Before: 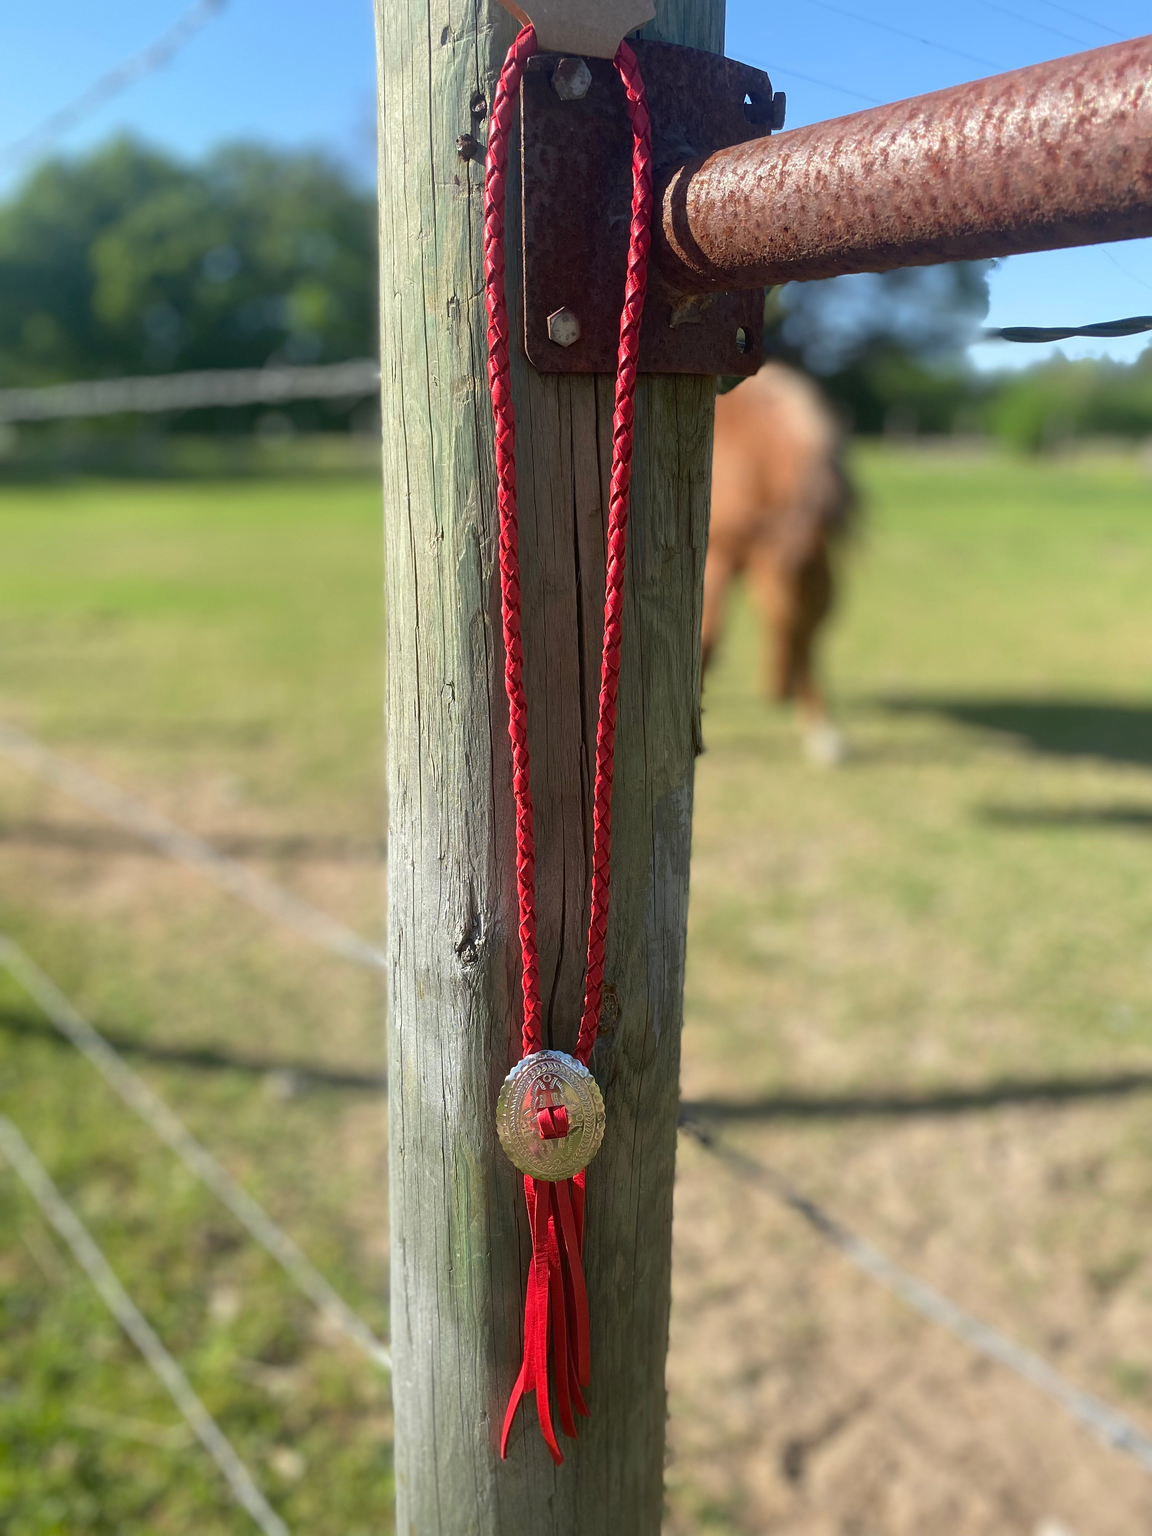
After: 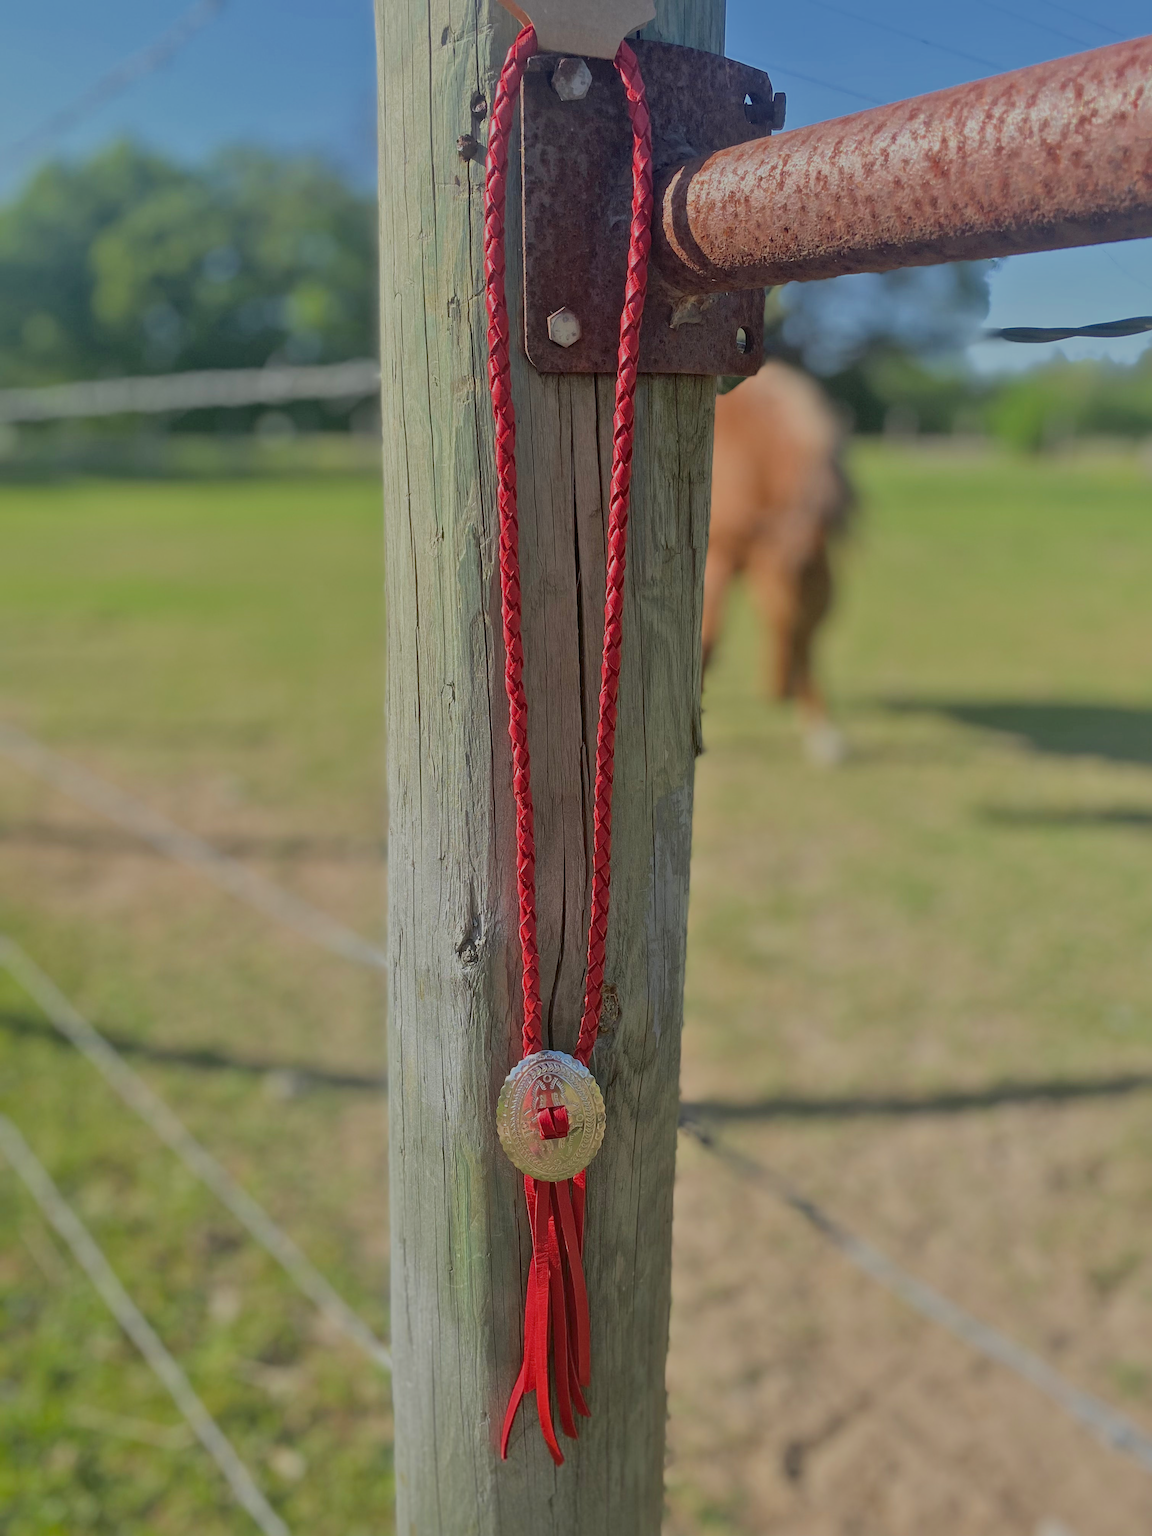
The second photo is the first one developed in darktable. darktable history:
local contrast: mode bilateral grid, contrast 20, coarseness 49, detail 149%, midtone range 0.2
filmic rgb: black relative exposure -15.86 EV, white relative exposure 7.94 EV, hardness 4.1, latitude 49.56%, contrast 0.516, color science v6 (2022), enable highlight reconstruction true
